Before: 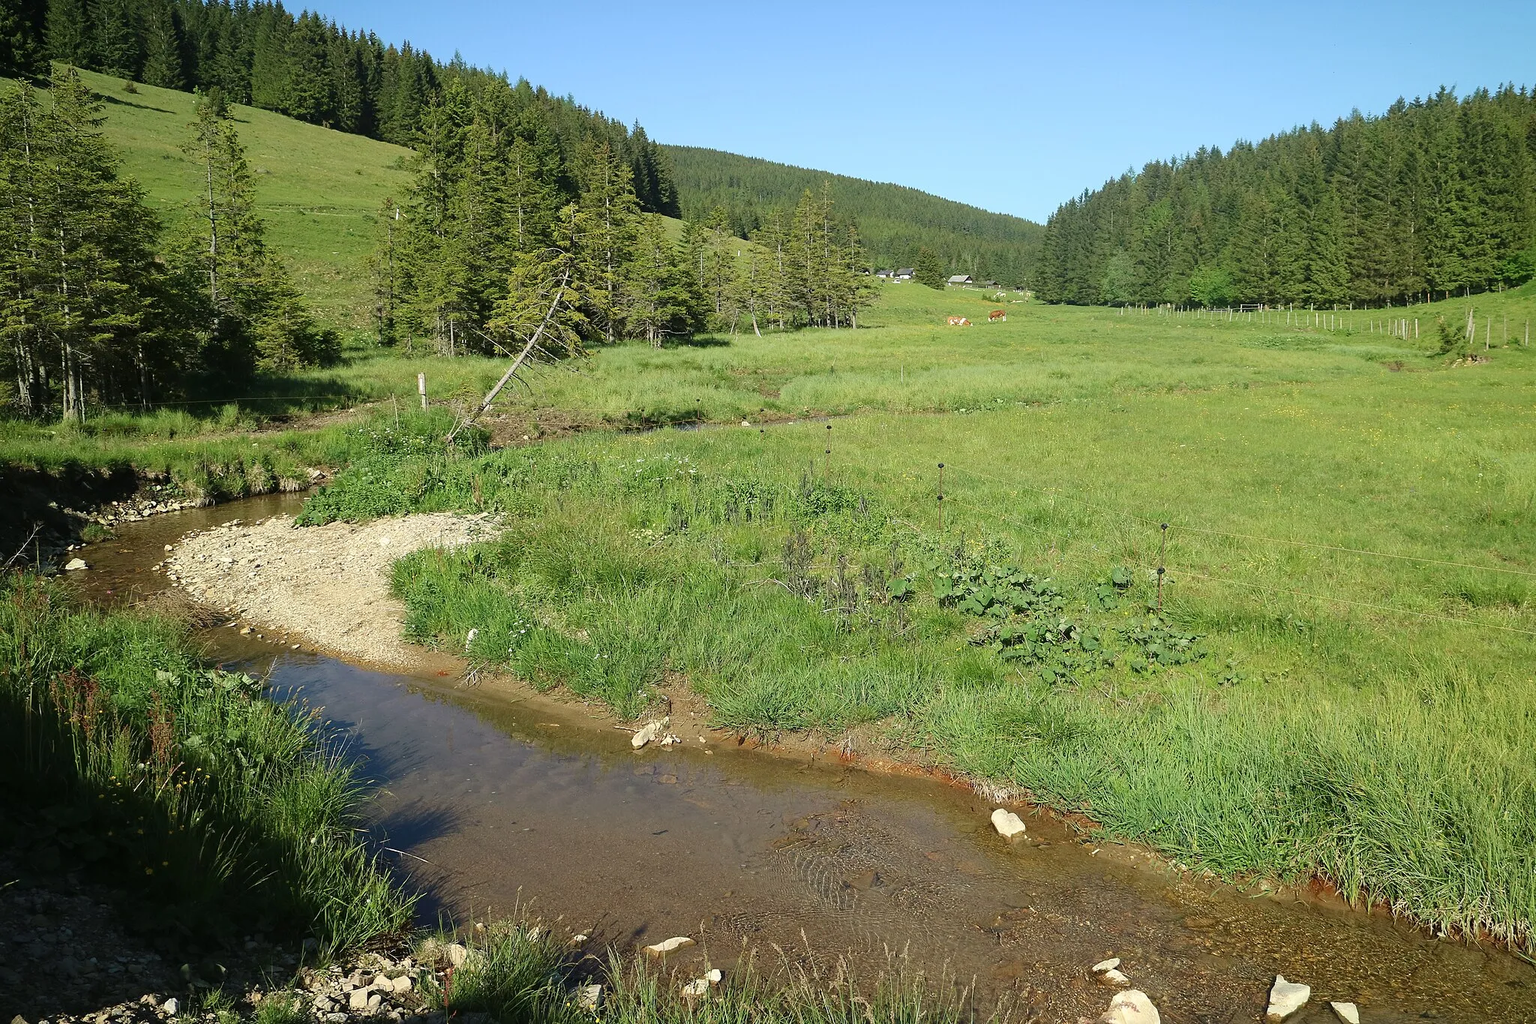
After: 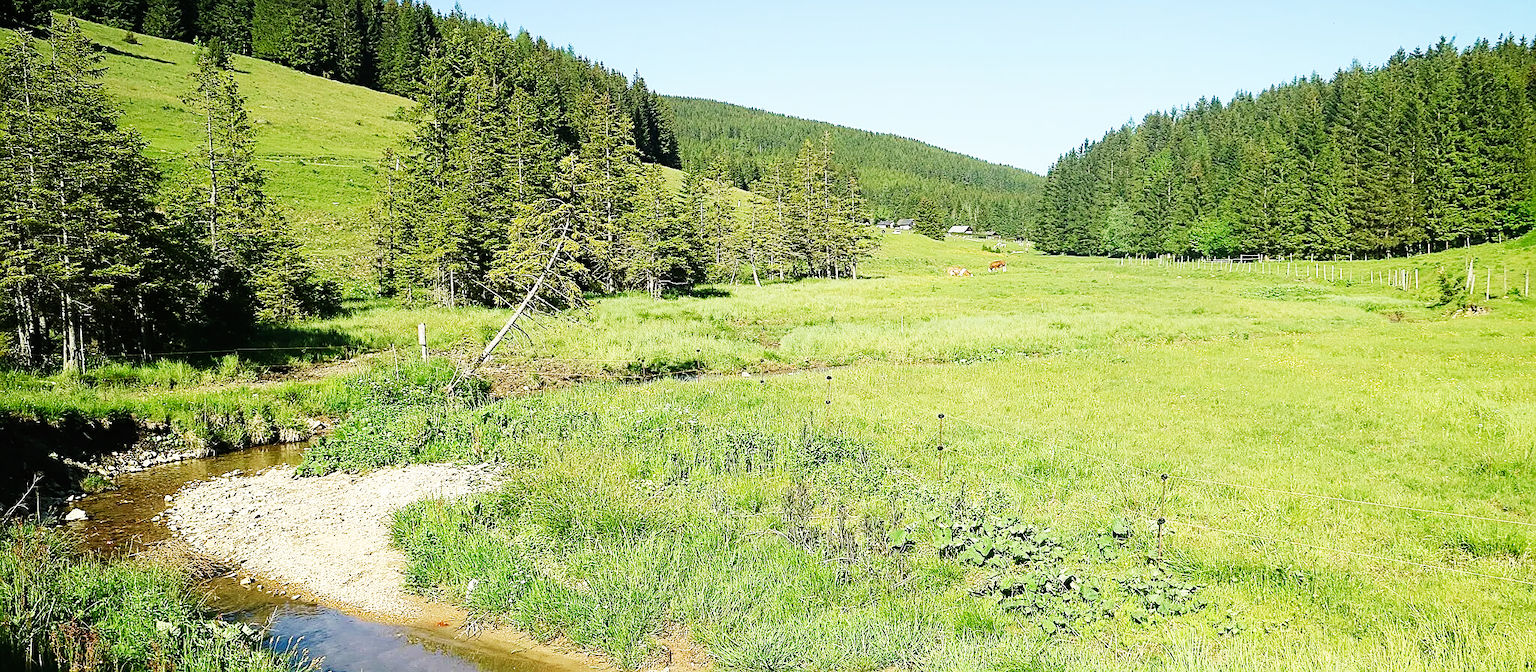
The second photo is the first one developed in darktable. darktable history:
graduated density: on, module defaults
crop and rotate: top 4.848%, bottom 29.503%
base curve: curves: ch0 [(0, 0) (0.007, 0.004) (0.027, 0.03) (0.046, 0.07) (0.207, 0.54) (0.442, 0.872) (0.673, 0.972) (1, 1)], preserve colors none
sharpen: on, module defaults
